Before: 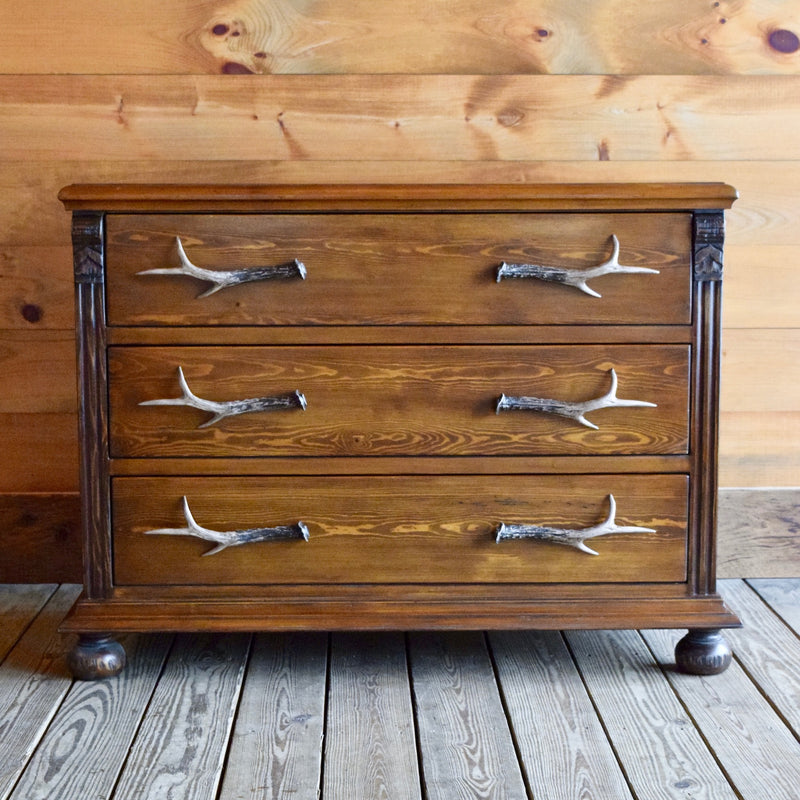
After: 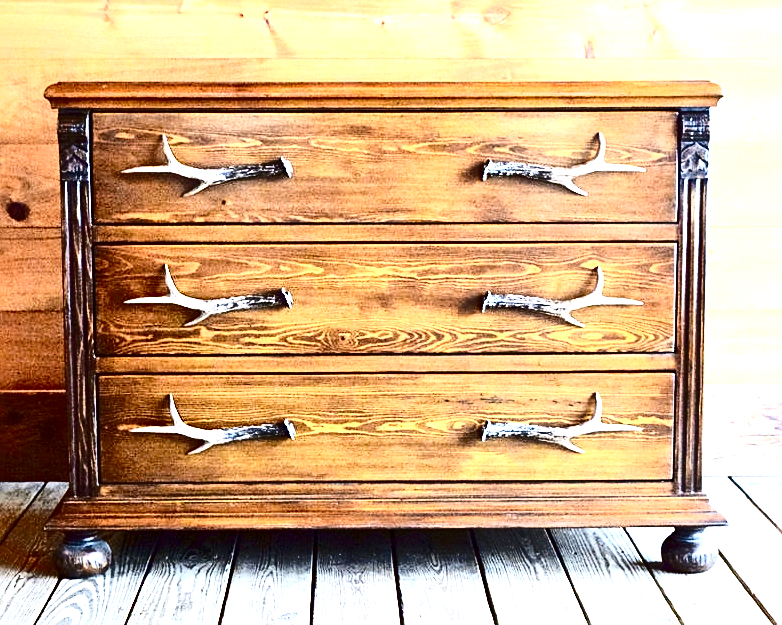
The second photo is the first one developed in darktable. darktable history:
exposure: black level correction 0, exposure 1.67 EV, compensate highlight preservation false
contrast brightness saturation: contrast 0.38, brightness 0.109
sharpen: on, module defaults
crop and rotate: left 1.905%, top 12.82%, right 0.225%, bottom 9.013%
local contrast: mode bilateral grid, contrast 26, coarseness 60, detail 150%, midtone range 0.2
tone curve: curves: ch0 [(0, 0) (0.003, 0.002) (0.011, 0.007) (0.025, 0.015) (0.044, 0.026) (0.069, 0.041) (0.1, 0.059) (0.136, 0.08) (0.177, 0.105) (0.224, 0.132) (0.277, 0.163) (0.335, 0.198) (0.399, 0.253) (0.468, 0.341) (0.543, 0.435) (0.623, 0.532) (0.709, 0.635) (0.801, 0.745) (0.898, 0.873) (1, 1)], color space Lab, independent channels, preserve colors none
